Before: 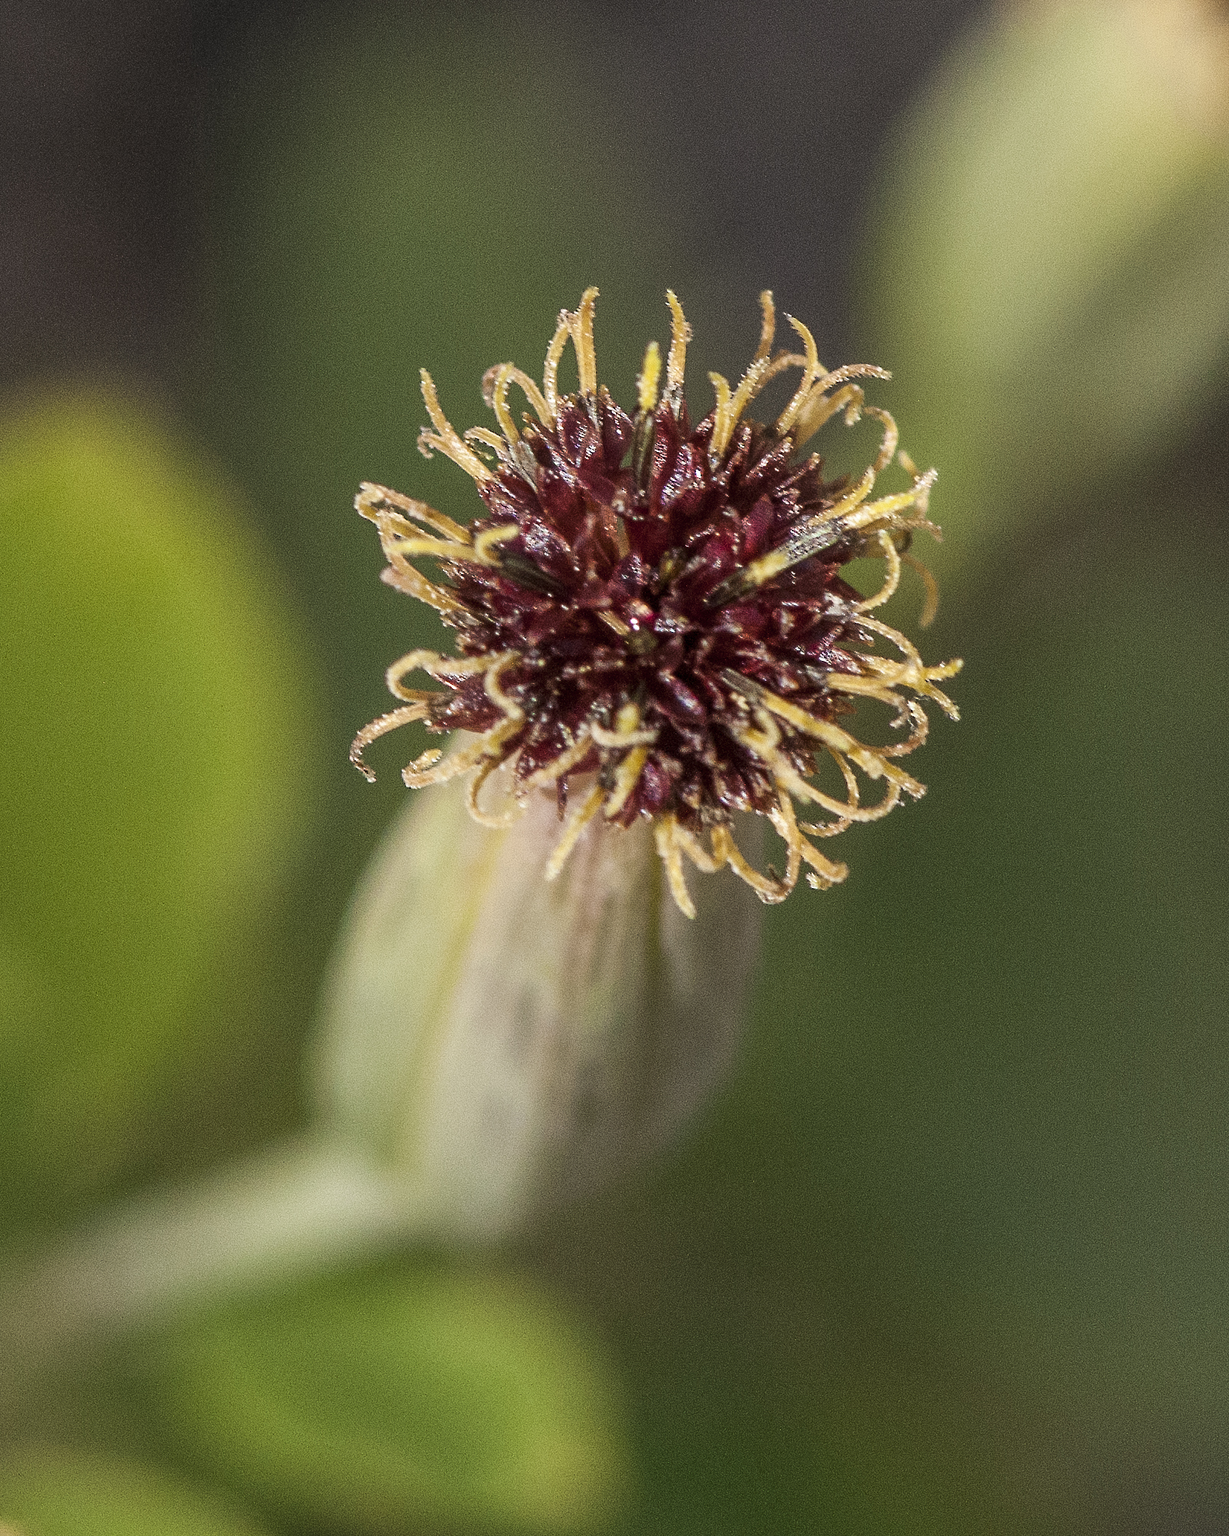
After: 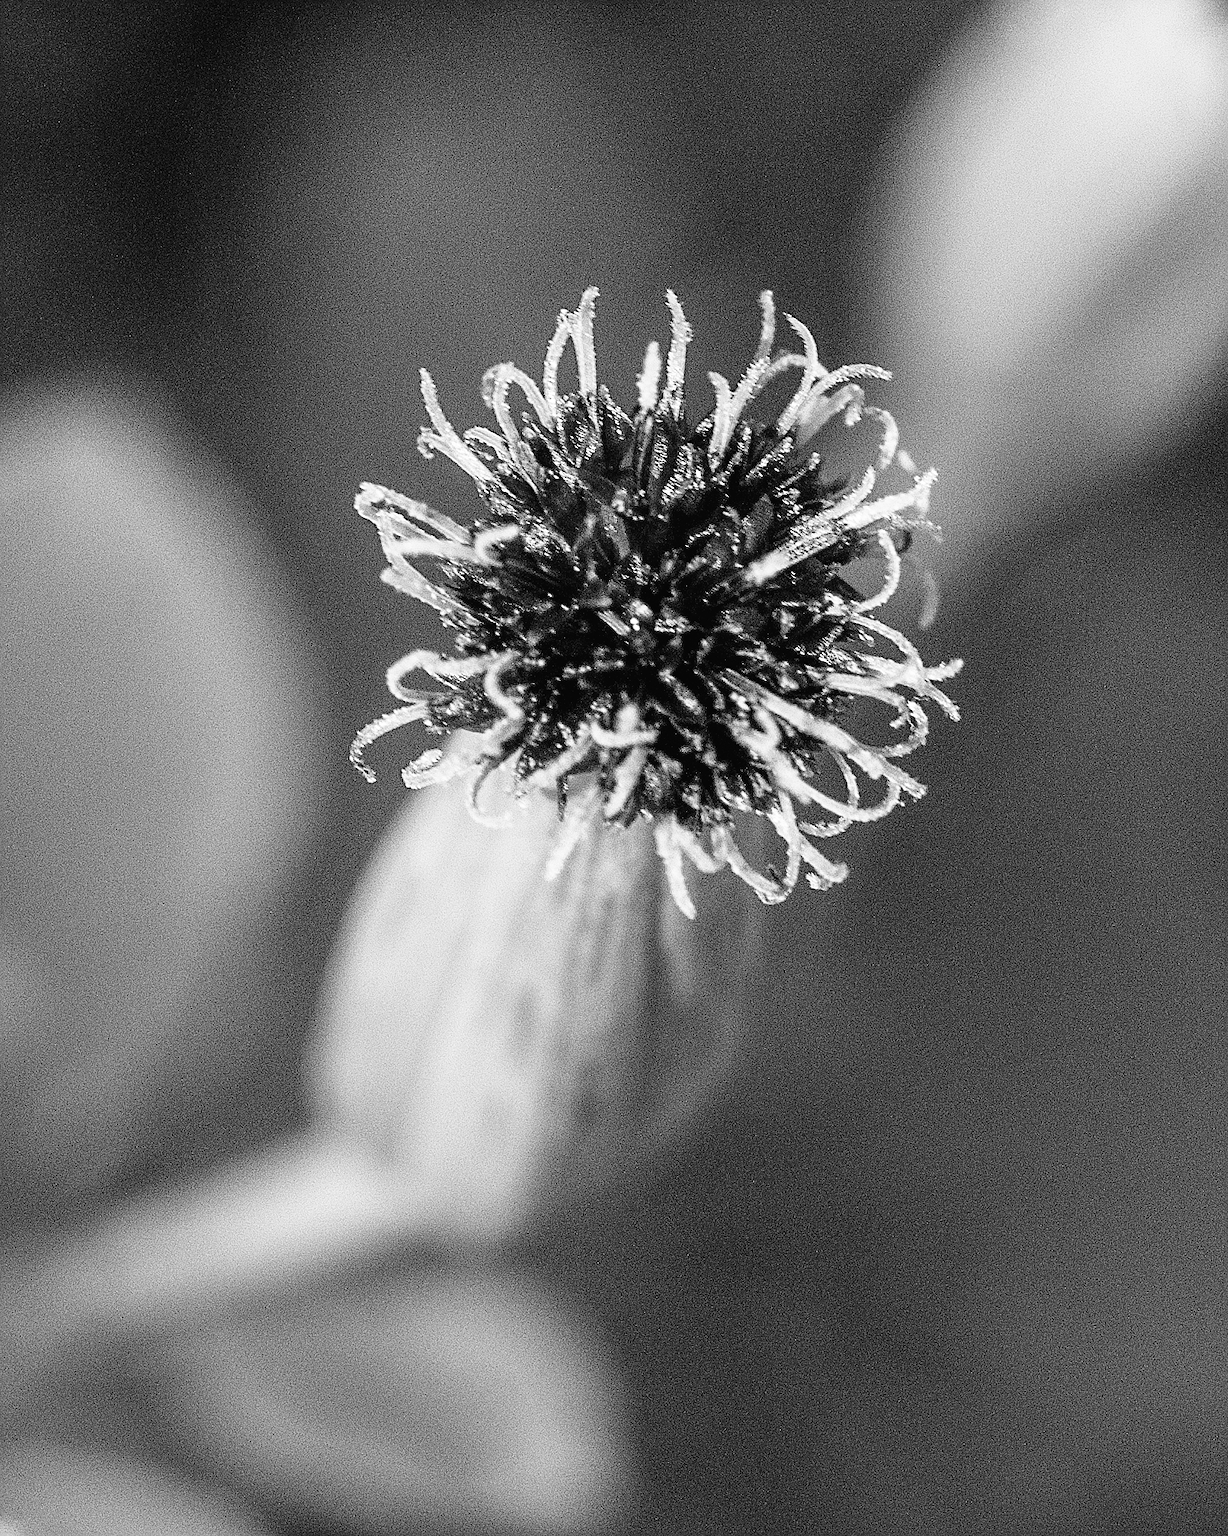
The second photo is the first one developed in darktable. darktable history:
tone curve: curves: ch0 [(0, 0.016) (0.11, 0.039) (0.259, 0.235) (0.383, 0.437) (0.499, 0.597) (0.733, 0.867) (0.843, 0.948) (1, 1)], color space Lab, linked channels, preserve colors none
color correction: highlights a* -12.64, highlights b* -18.1, saturation 0.7
white balance: red 1, blue 1
sharpen: on, module defaults
monochrome: on, module defaults
